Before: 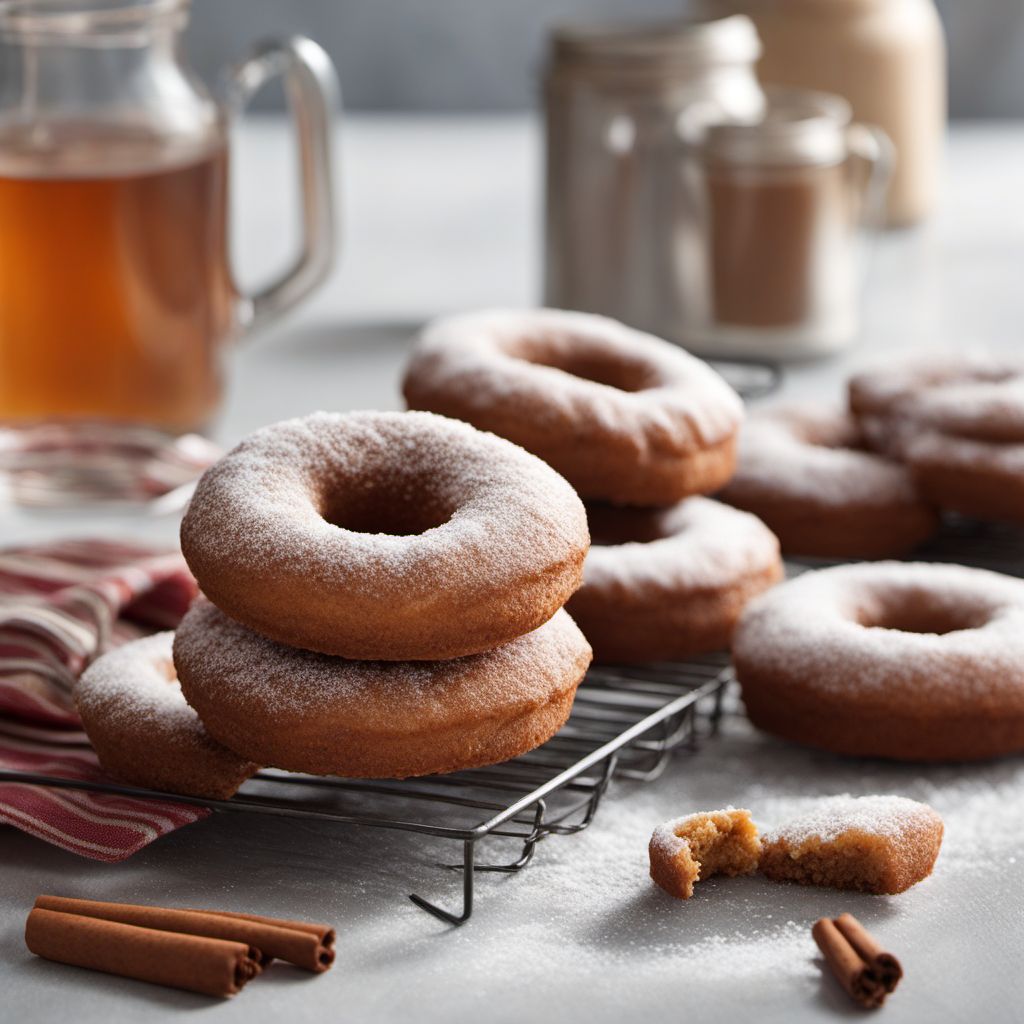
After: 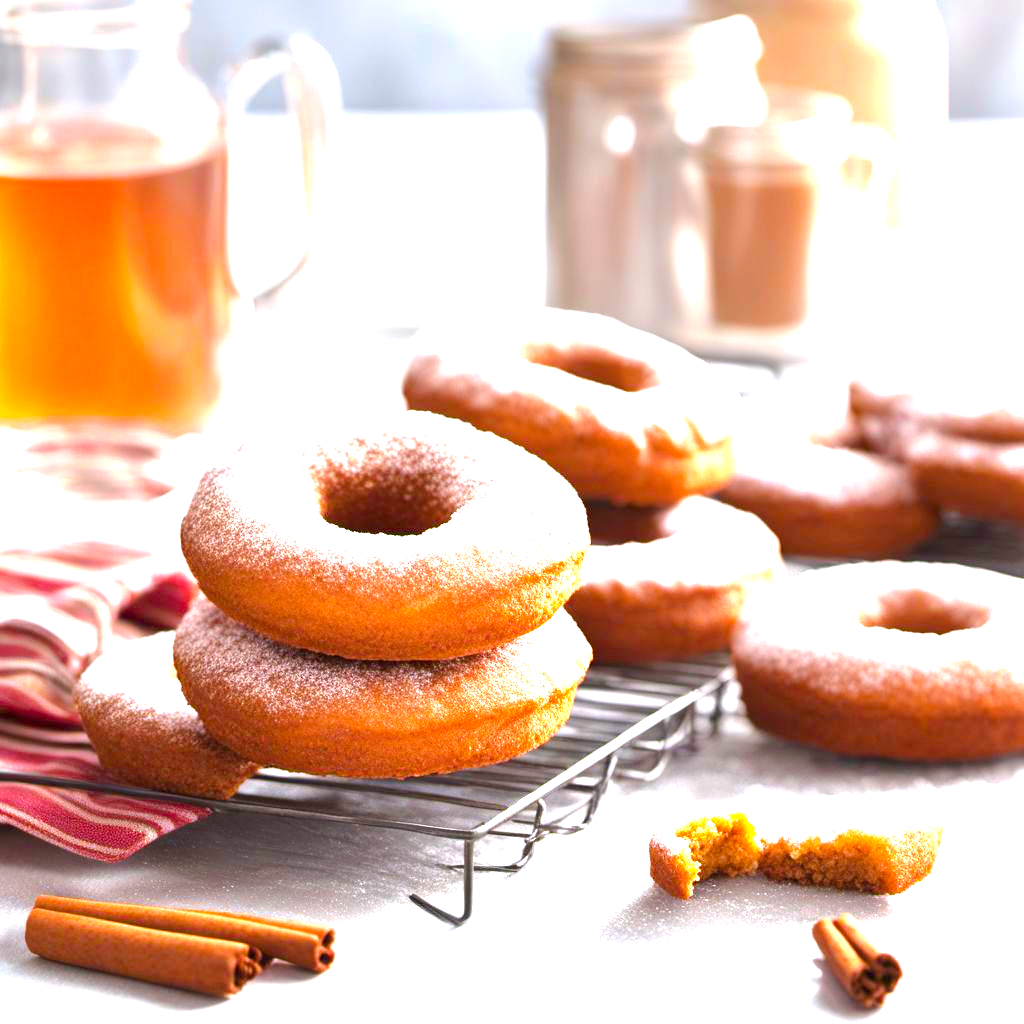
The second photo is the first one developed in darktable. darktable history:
color balance rgb: perceptual saturation grading › global saturation 25%, perceptual brilliance grading › mid-tones 10%, perceptual brilliance grading › shadows 15%, global vibrance 20%
exposure: black level correction 0, exposure 2.088 EV, compensate exposure bias true, compensate highlight preservation false
white balance: red 1.009, blue 1.027
